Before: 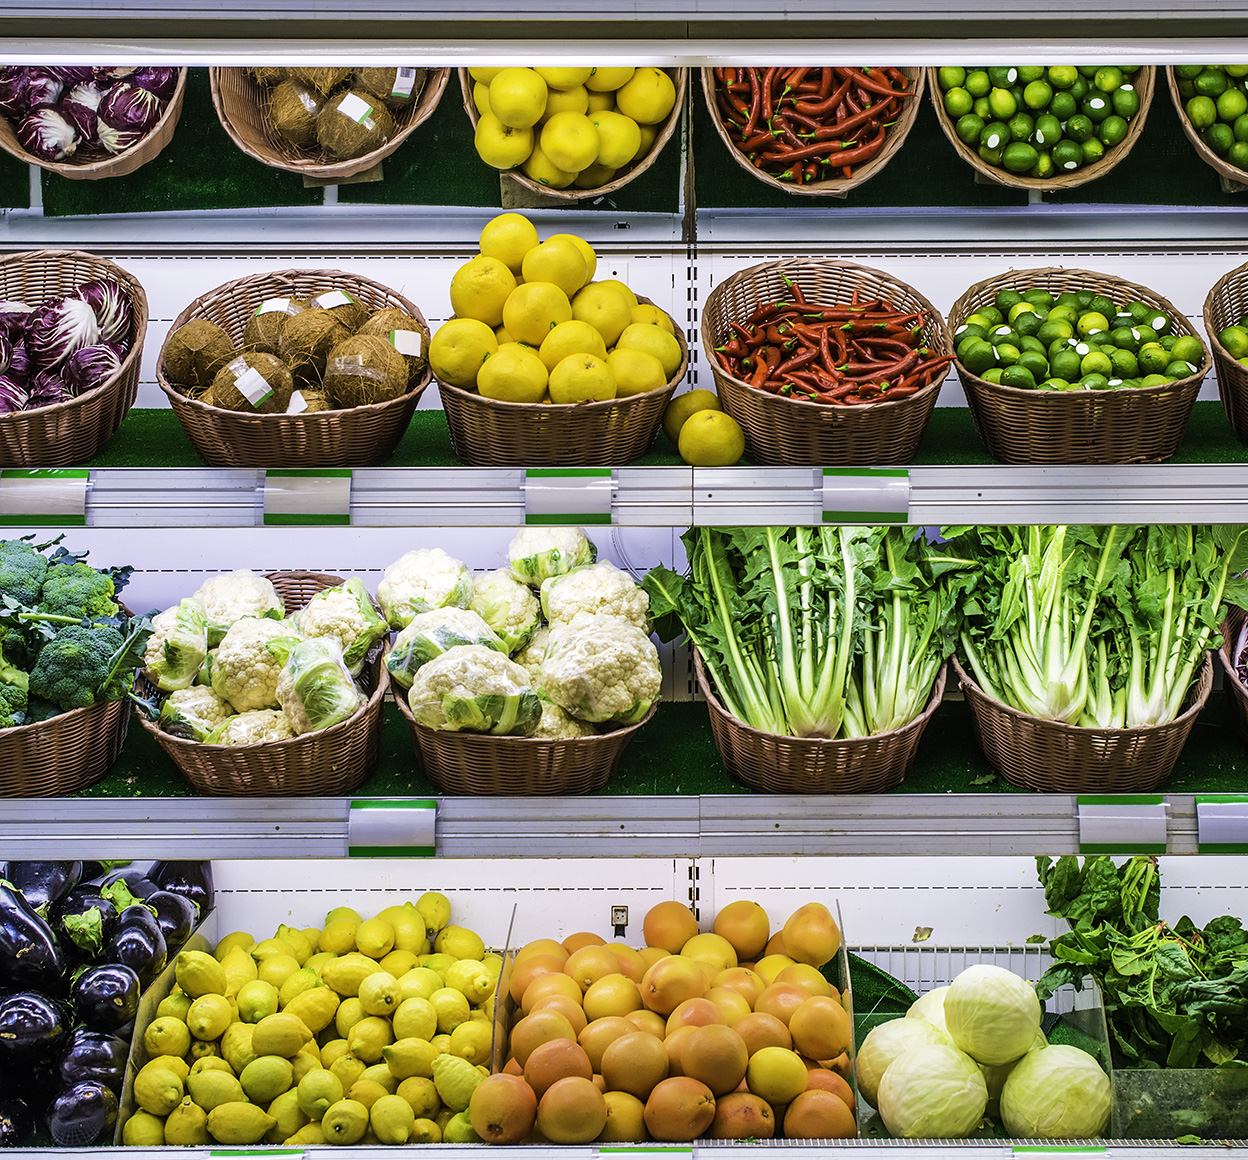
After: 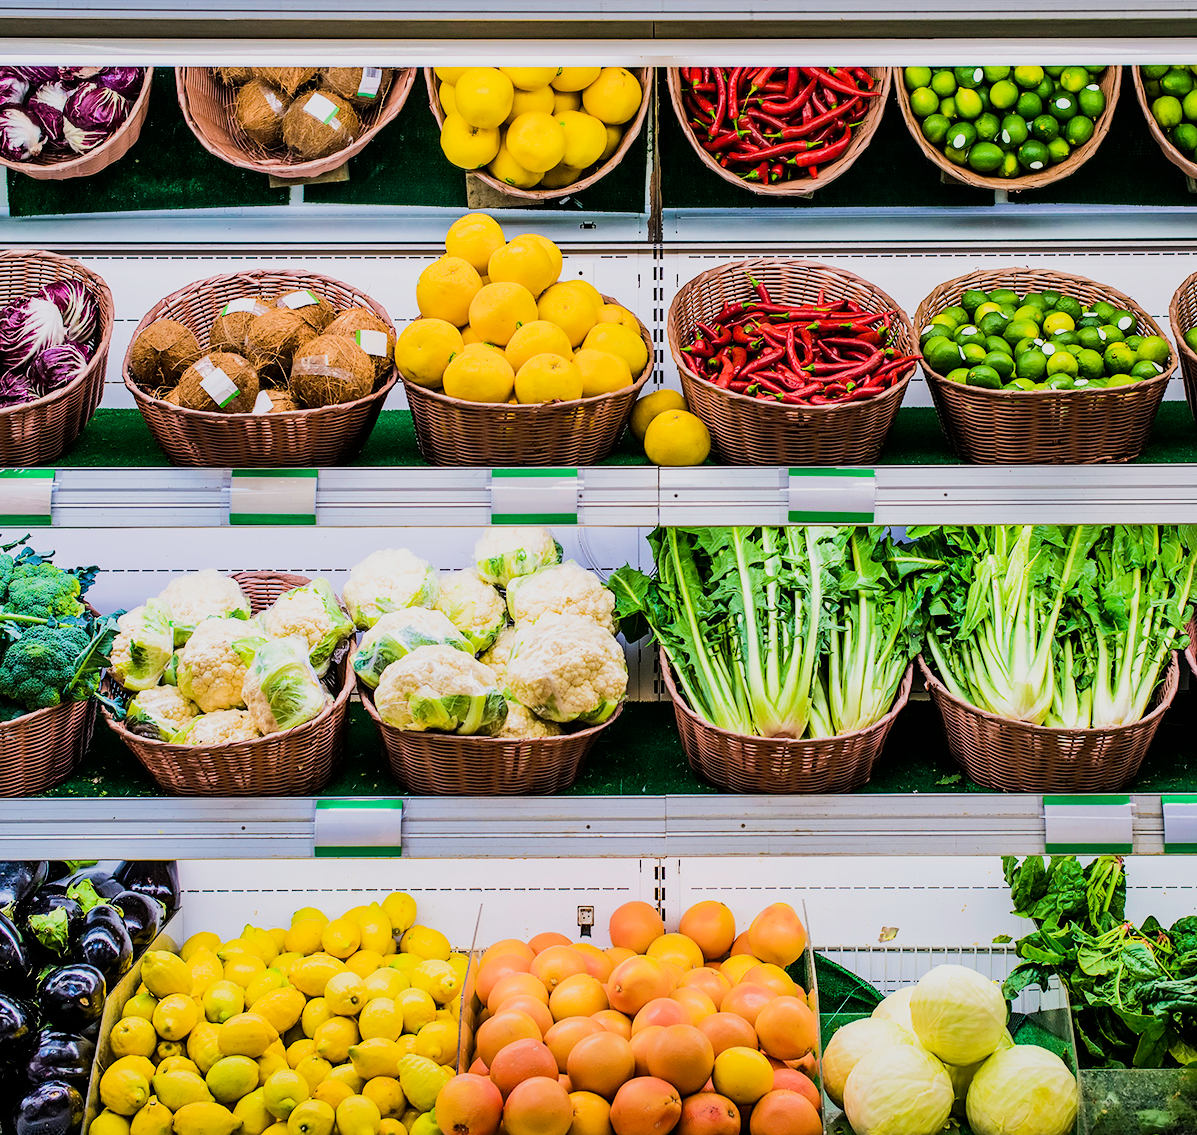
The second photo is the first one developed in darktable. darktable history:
tone equalizer: -8 EV -0.778 EV, -7 EV -0.688 EV, -6 EV -0.619 EV, -5 EV -0.39 EV, -3 EV 0.394 EV, -2 EV 0.6 EV, -1 EV 0.675 EV, +0 EV 0.737 EV, edges refinement/feathering 500, mask exposure compensation -1.57 EV, preserve details guided filter
crop and rotate: left 2.753%, right 1.328%, bottom 2.082%
filmic rgb: black relative exposure -7.31 EV, white relative exposure 5.05 EV, hardness 3.2
